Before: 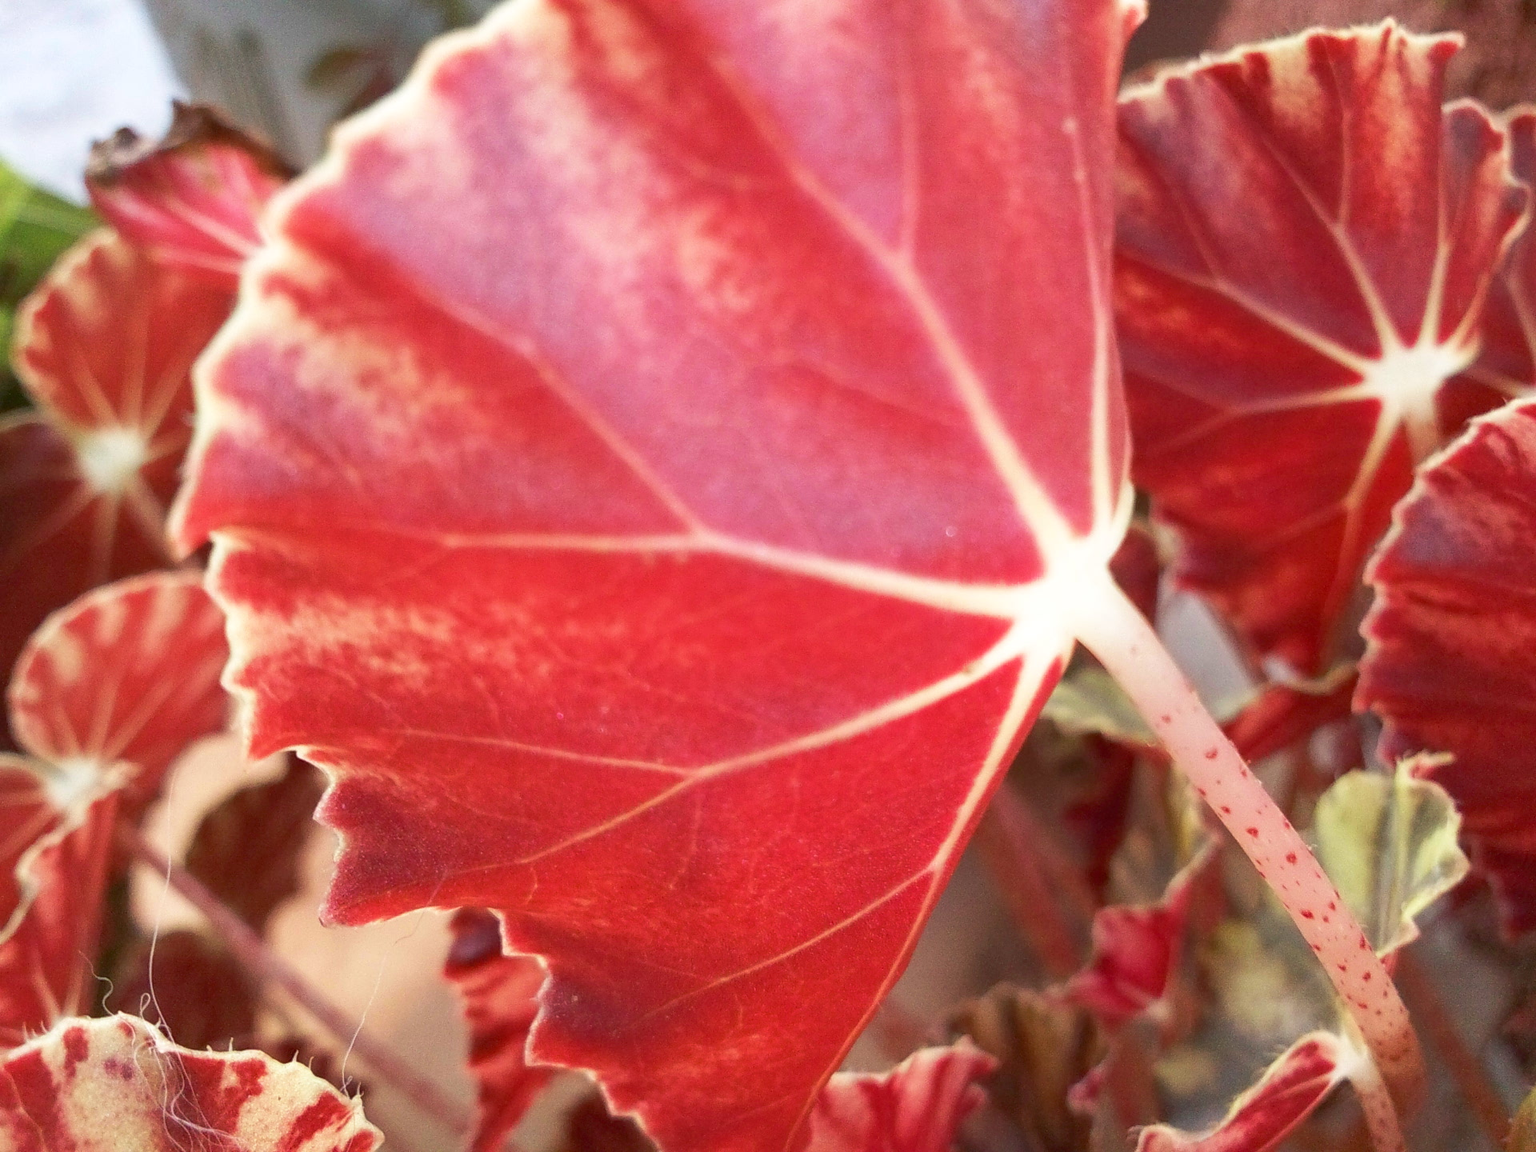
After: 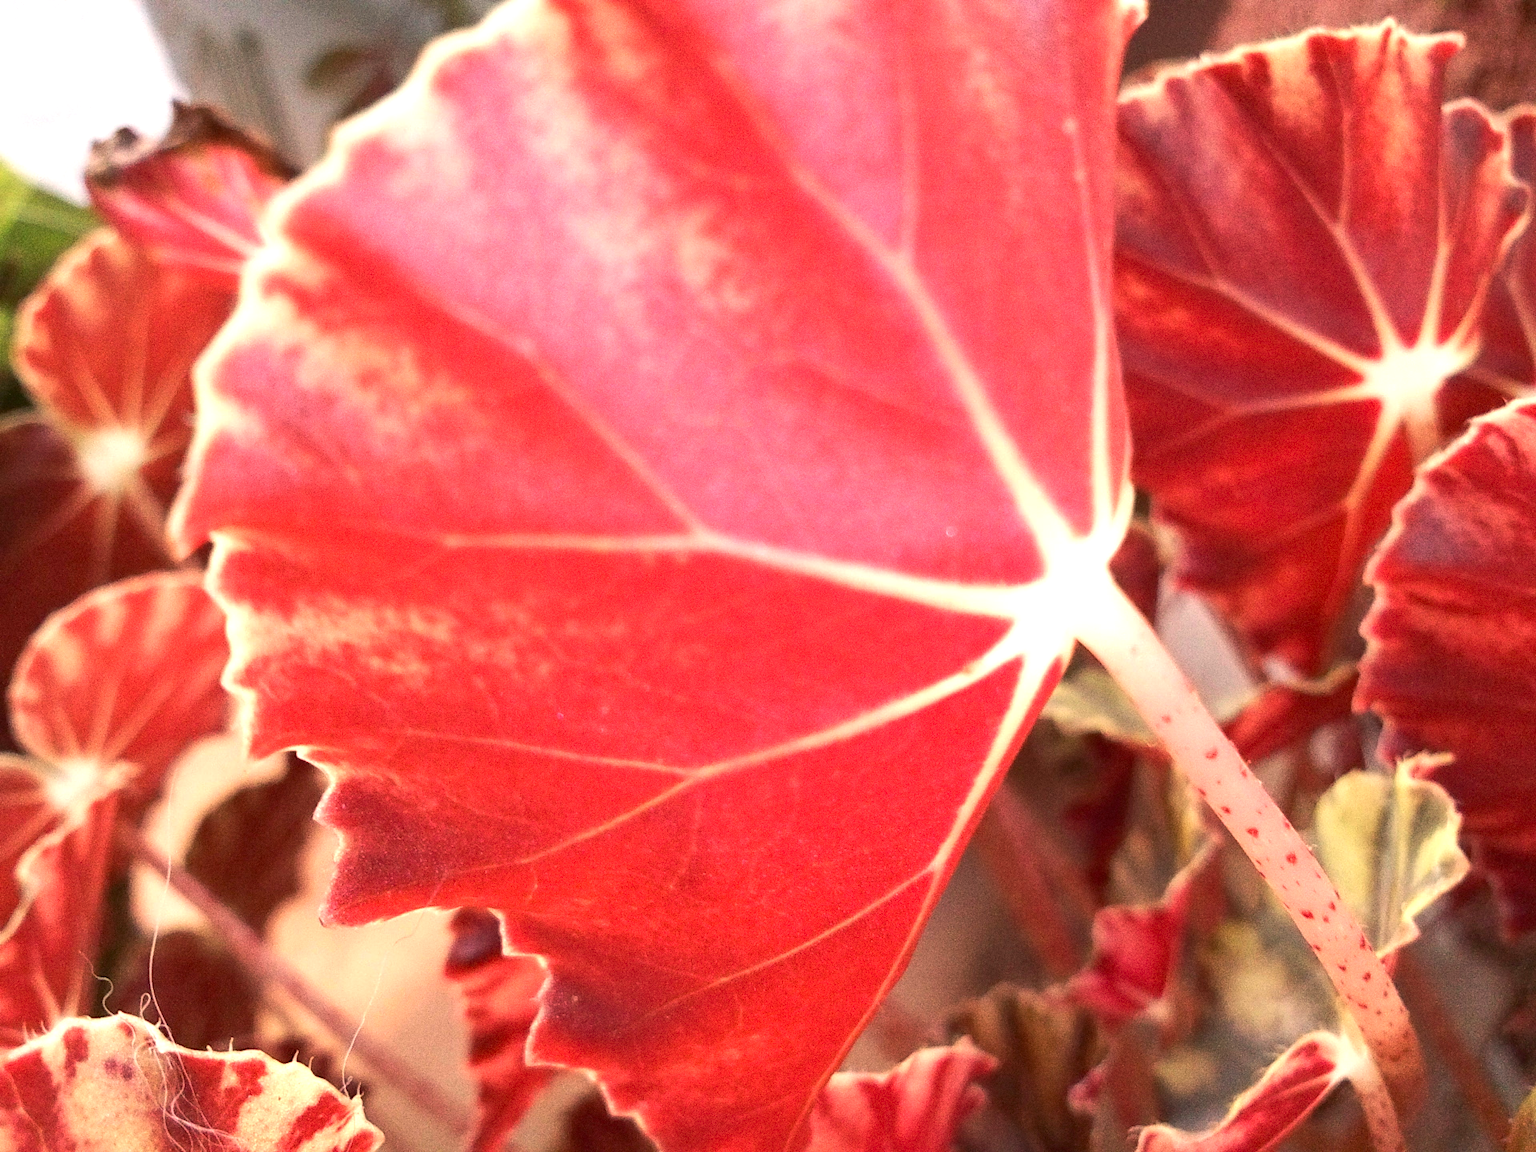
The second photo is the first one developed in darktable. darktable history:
grain: coarseness 0.09 ISO
white balance: red 1.127, blue 0.943
tone equalizer: -8 EV -0.417 EV, -7 EV -0.389 EV, -6 EV -0.333 EV, -5 EV -0.222 EV, -3 EV 0.222 EV, -2 EV 0.333 EV, -1 EV 0.389 EV, +0 EV 0.417 EV, edges refinement/feathering 500, mask exposure compensation -1.57 EV, preserve details no
